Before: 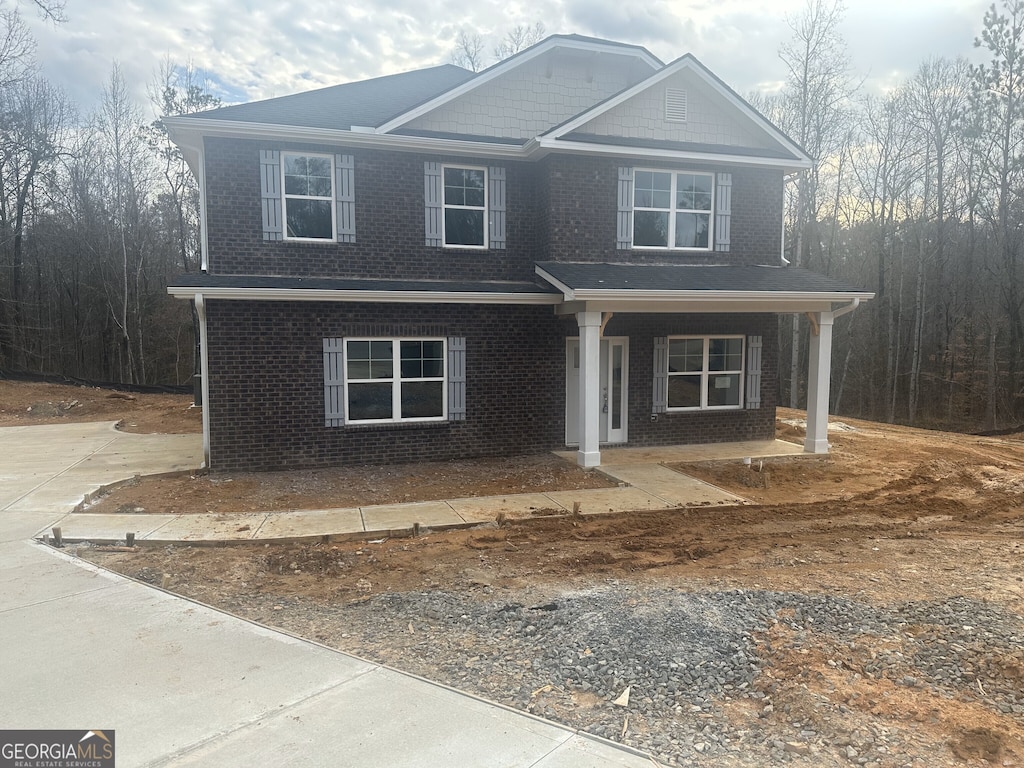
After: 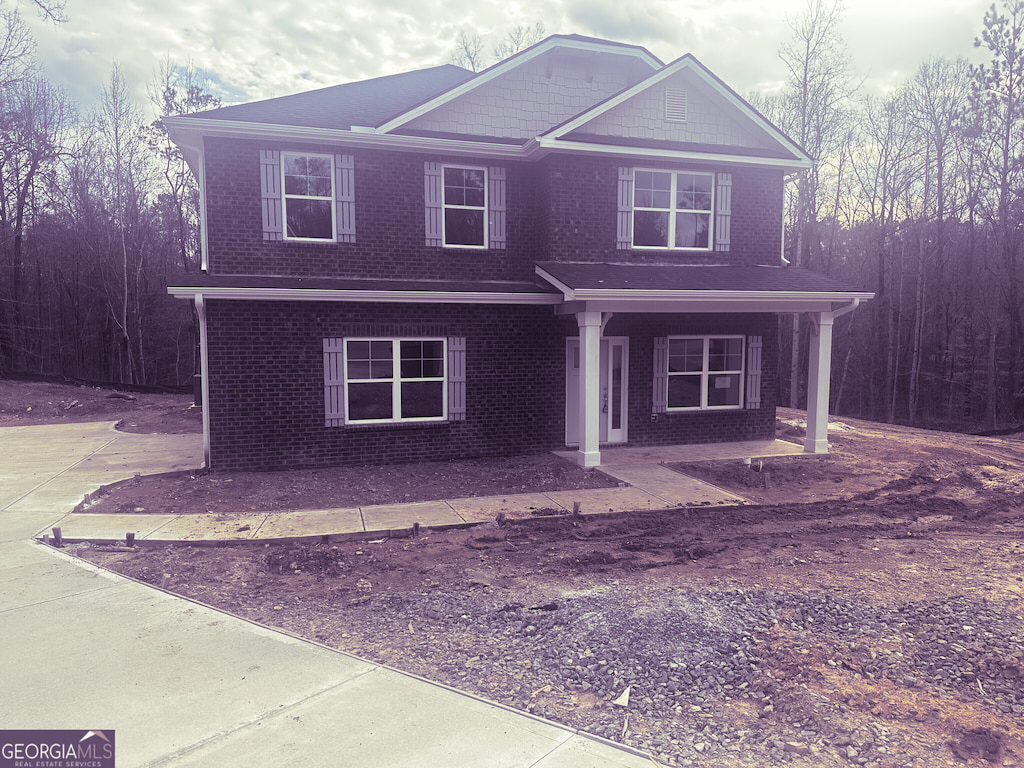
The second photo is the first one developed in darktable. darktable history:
color correction: saturation 0.99
split-toning: shadows › hue 266.4°, shadows › saturation 0.4, highlights › hue 61.2°, highlights › saturation 0.3, compress 0%
